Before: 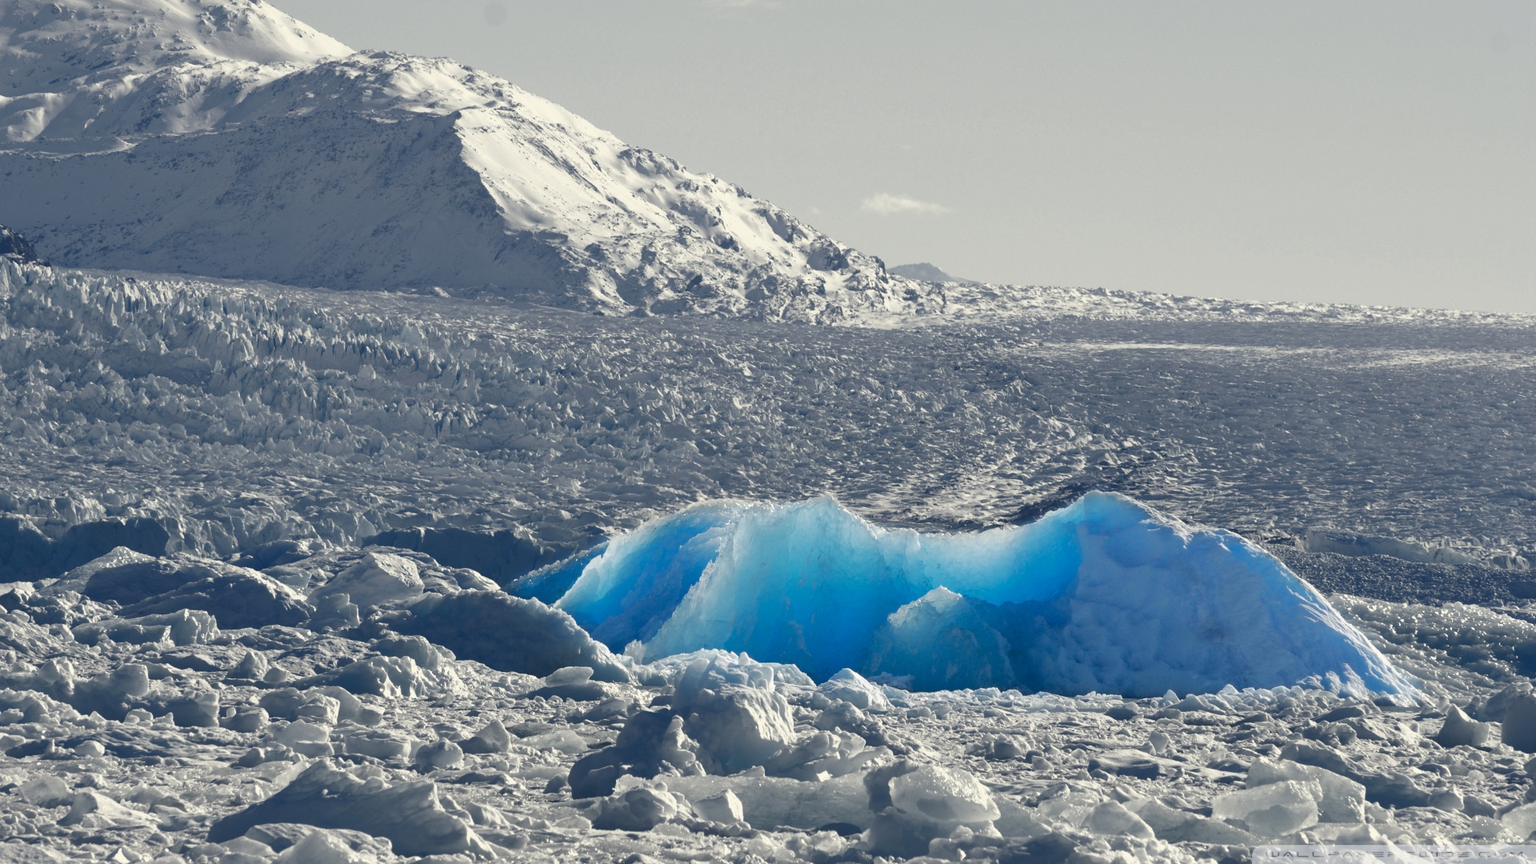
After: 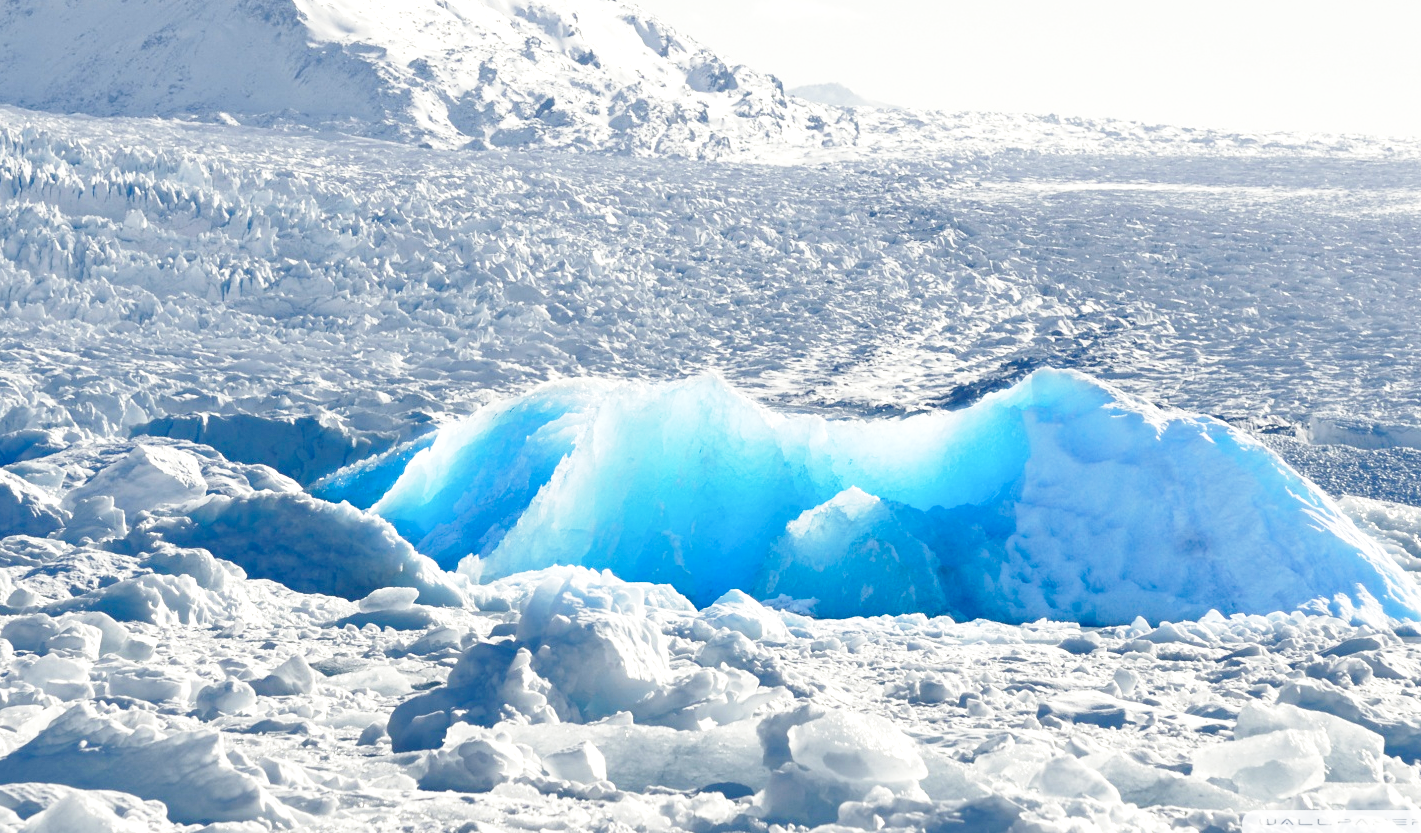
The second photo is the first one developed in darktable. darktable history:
crop: left 16.871%, top 22.857%, right 9.116%
vibrance: on, module defaults
base curve: curves: ch0 [(0, 0) (0.028, 0.03) (0.121, 0.232) (0.46, 0.748) (0.859, 0.968) (1, 1)], preserve colors none
exposure: exposure 0.7 EV, compensate highlight preservation false
